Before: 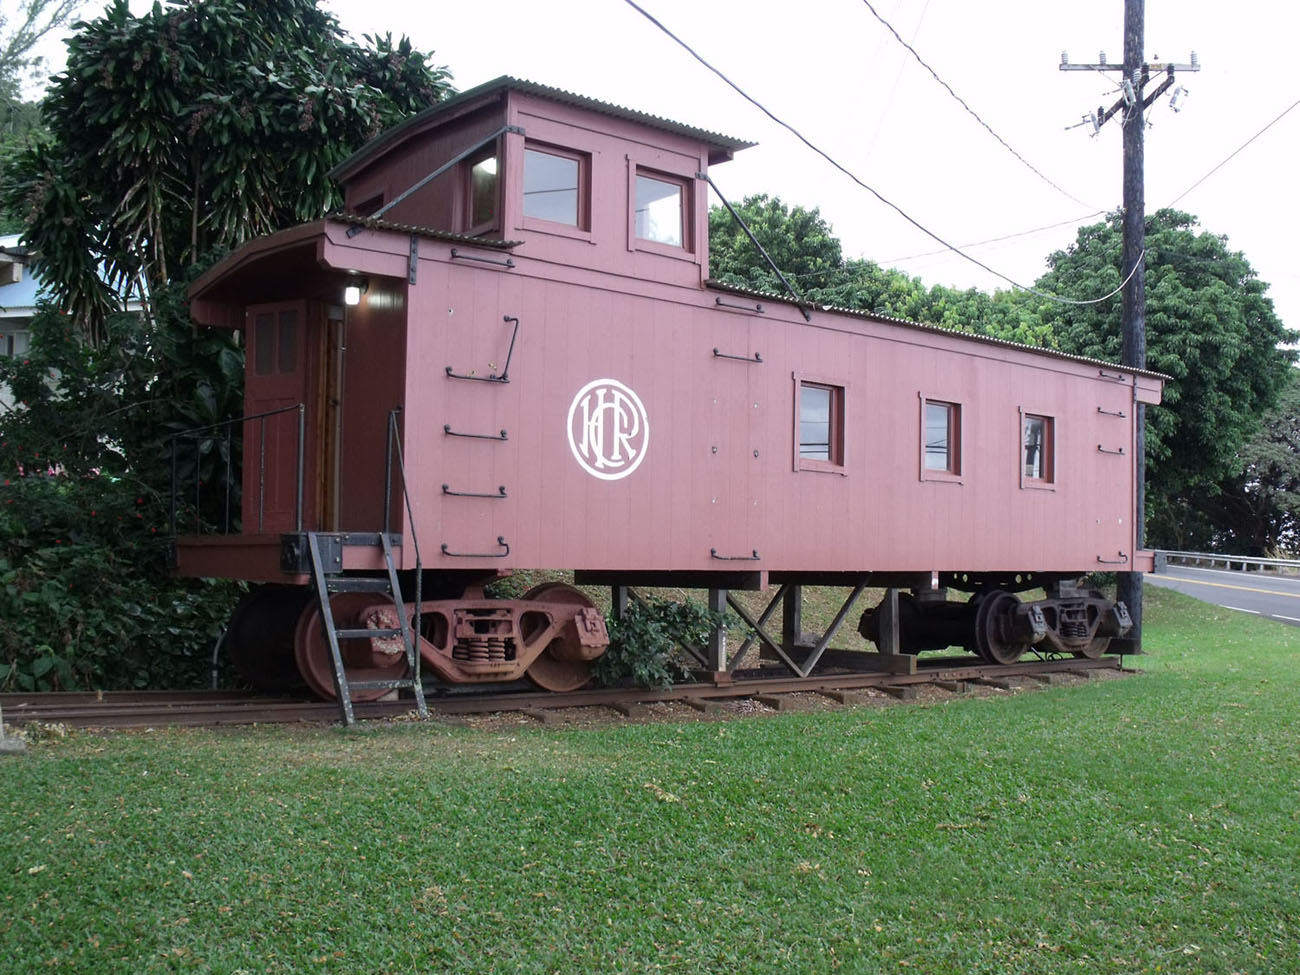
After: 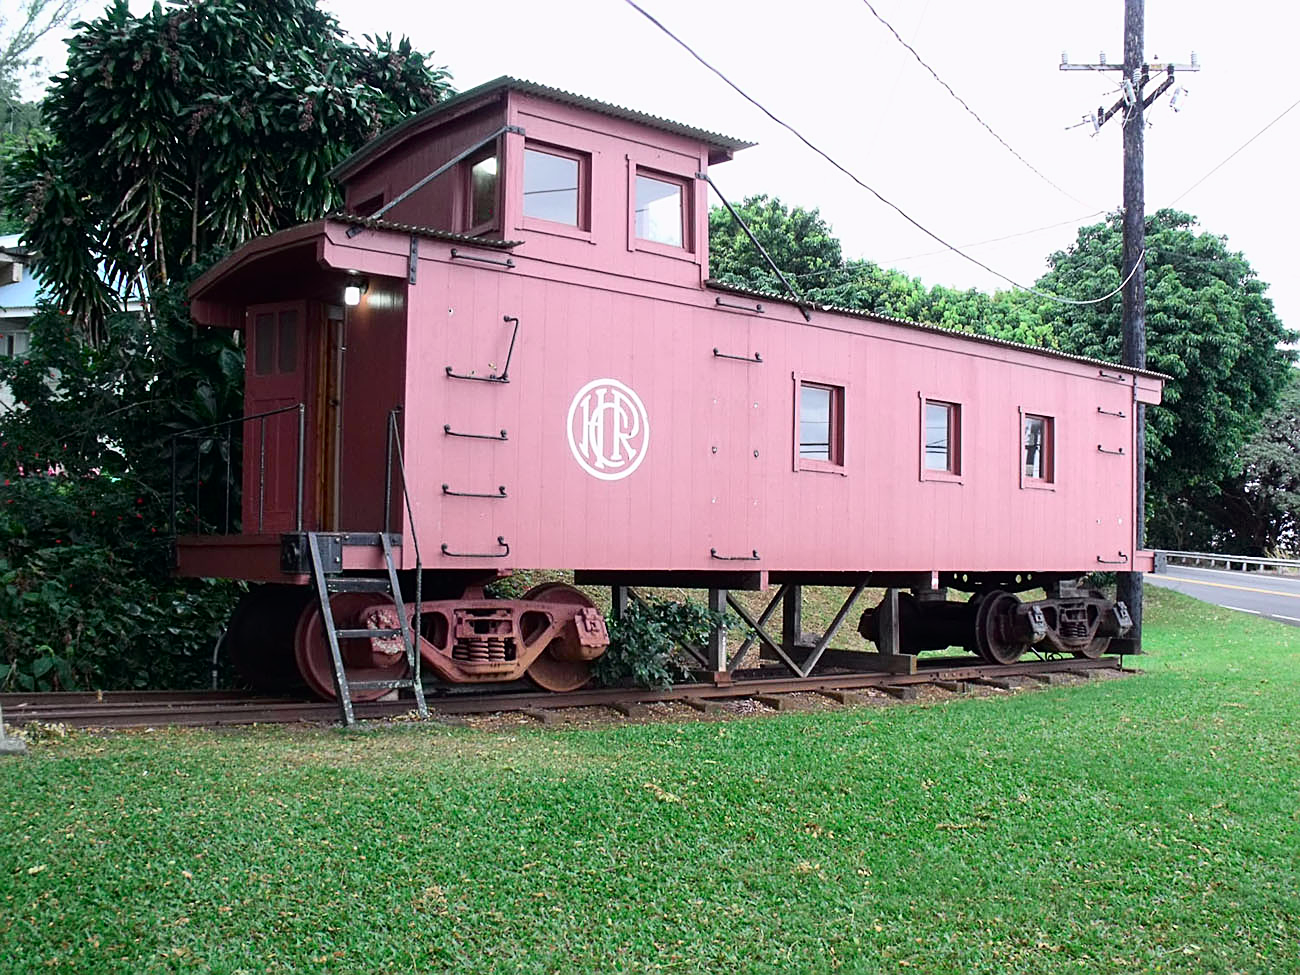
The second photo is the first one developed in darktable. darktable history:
tone curve: curves: ch0 [(0, 0) (0.051, 0.03) (0.096, 0.071) (0.241, 0.247) (0.455, 0.525) (0.594, 0.697) (0.741, 0.845) (0.871, 0.933) (1, 0.984)]; ch1 [(0, 0) (0.1, 0.038) (0.318, 0.243) (0.399, 0.351) (0.478, 0.469) (0.499, 0.499) (0.534, 0.549) (0.565, 0.594) (0.601, 0.634) (0.666, 0.7) (1, 1)]; ch2 [(0, 0) (0.453, 0.45) (0.479, 0.483) (0.504, 0.499) (0.52, 0.519) (0.541, 0.559) (0.592, 0.612) (0.824, 0.815) (1, 1)], color space Lab, independent channels, preserve colors none
sharpen: on, module defaults
